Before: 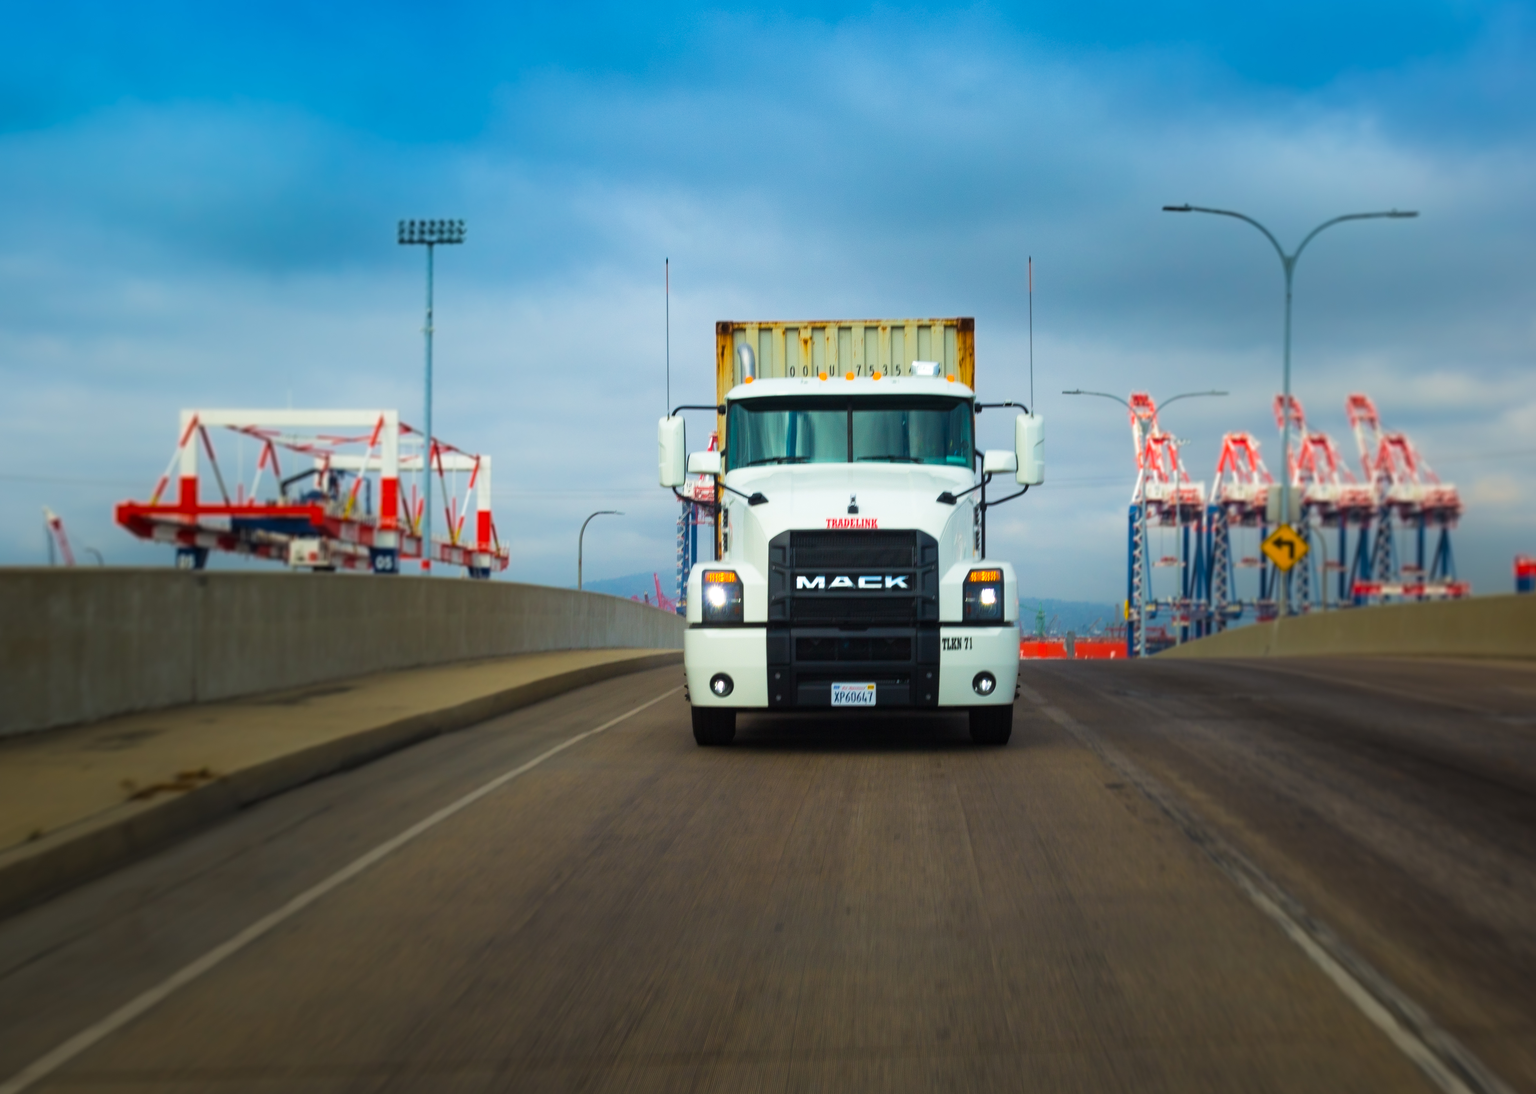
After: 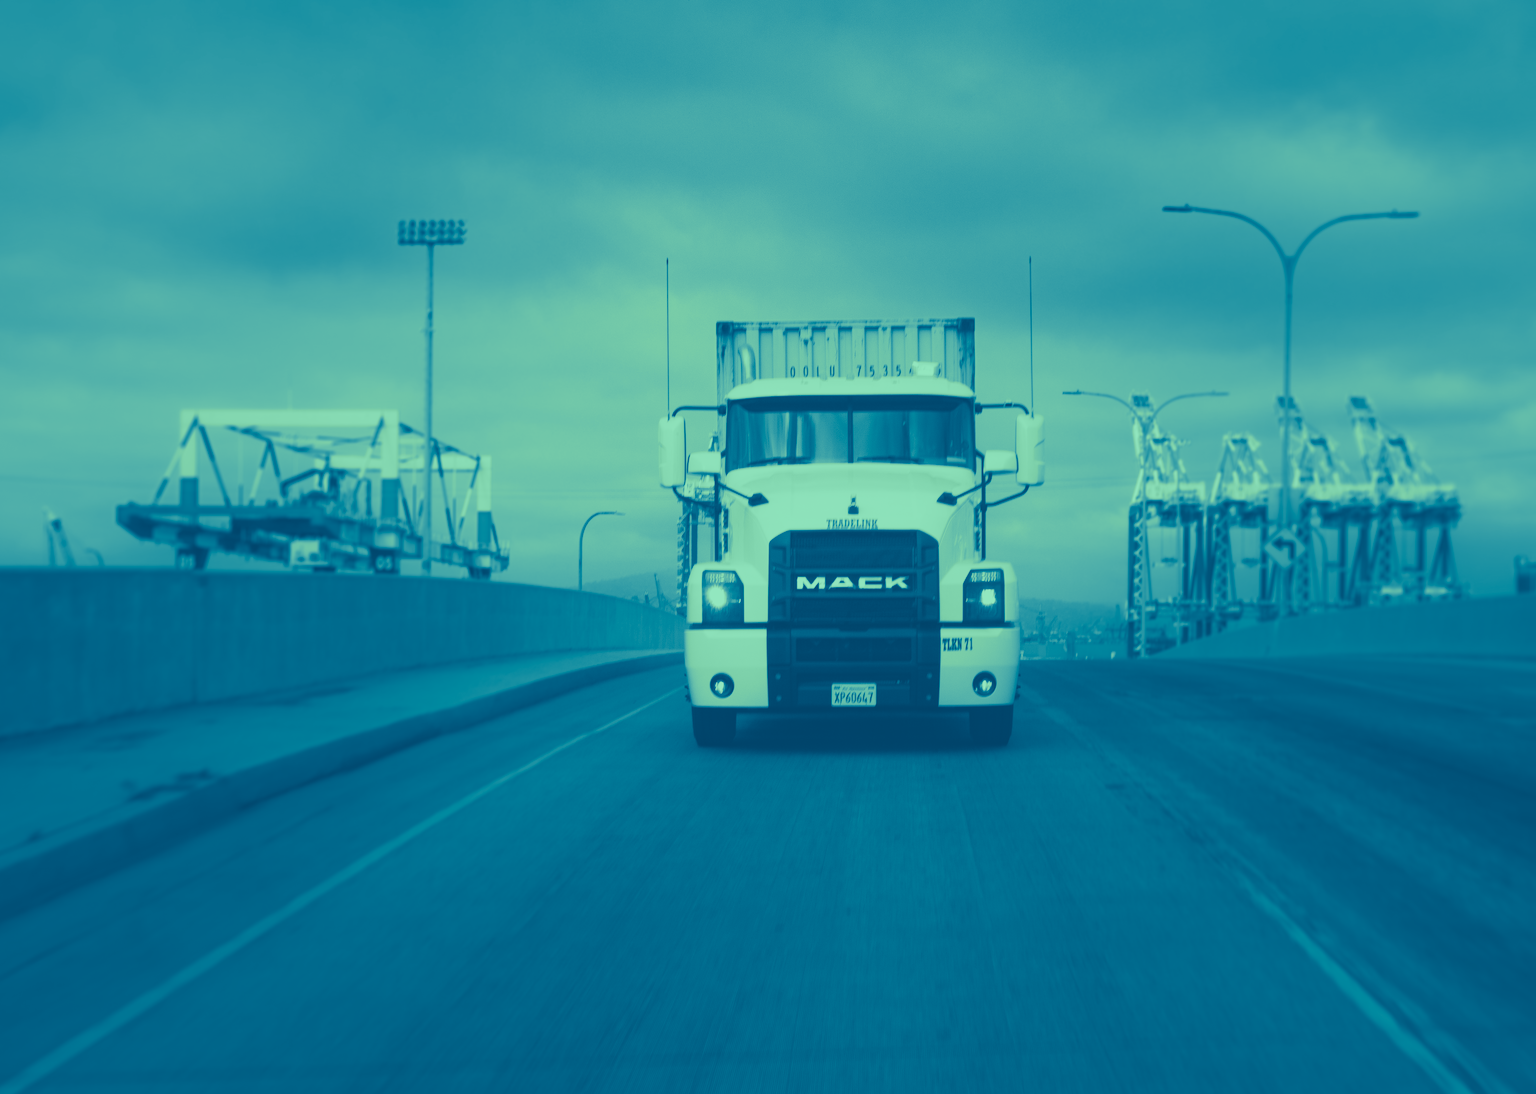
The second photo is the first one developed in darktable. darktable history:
colorize: hue 147.6°, saturation 65%, lightness 21.64%
split-toning: shadows › hue 226.8°, shadows › saturation 1, highlights › saturation 0, balance -61.41
